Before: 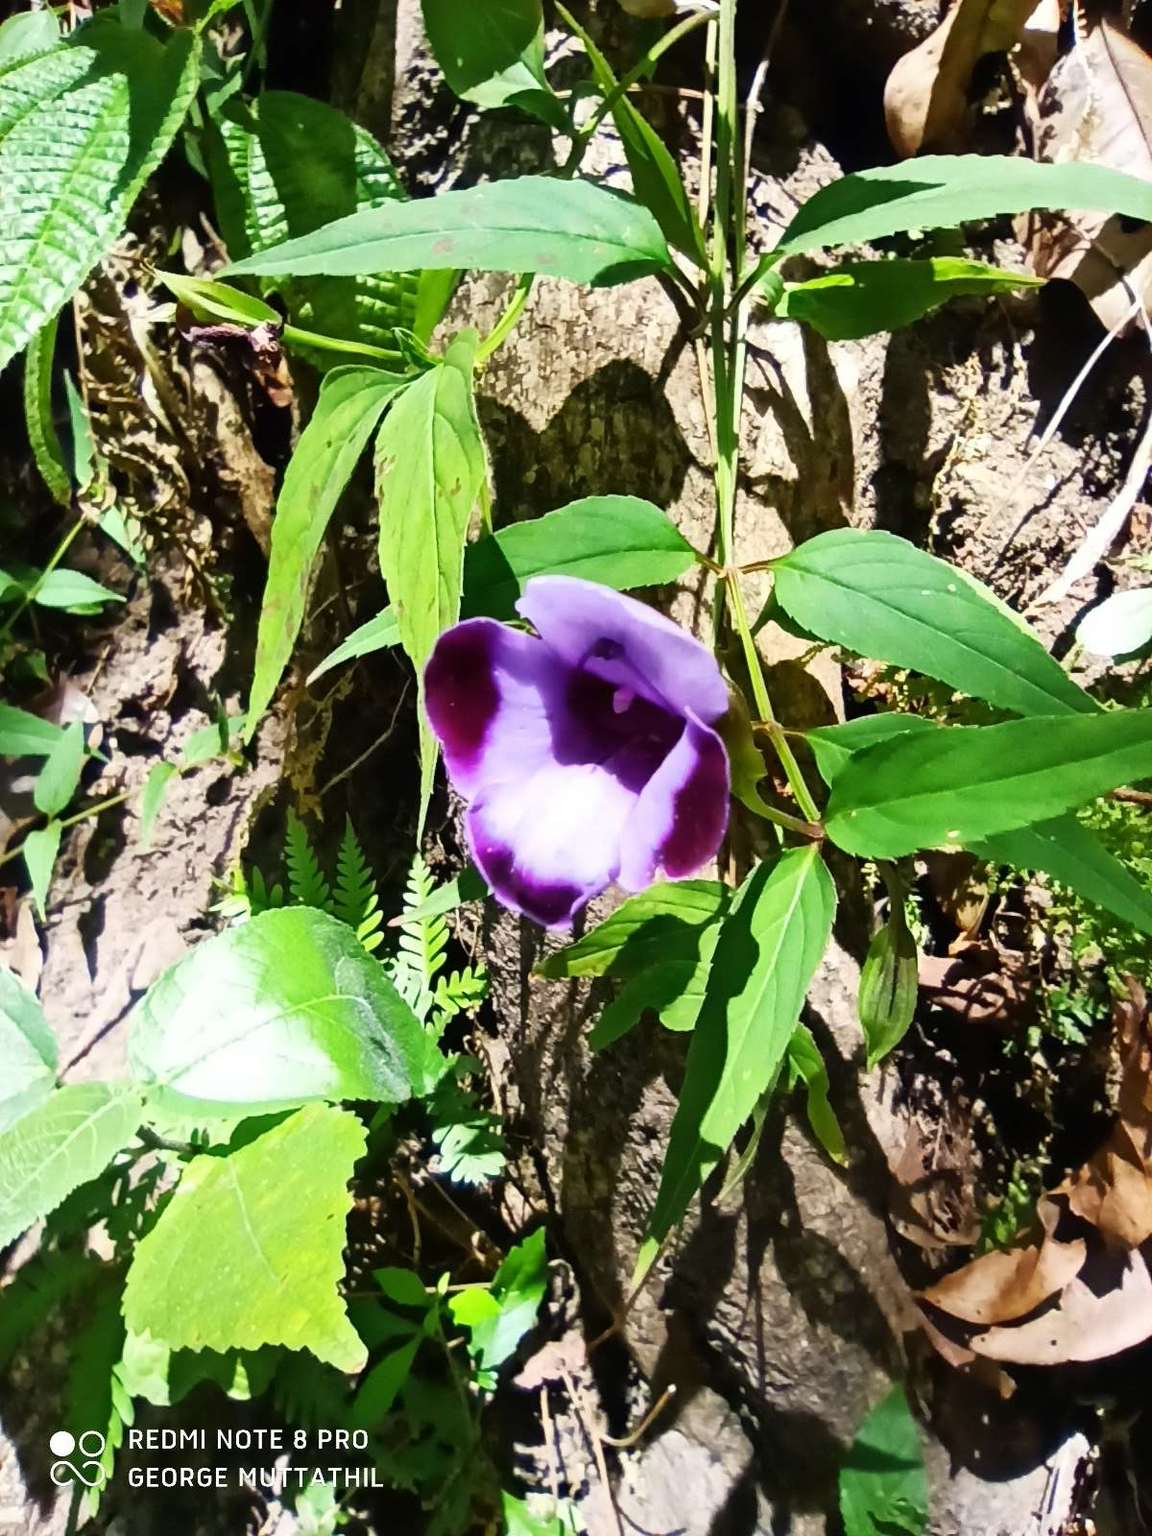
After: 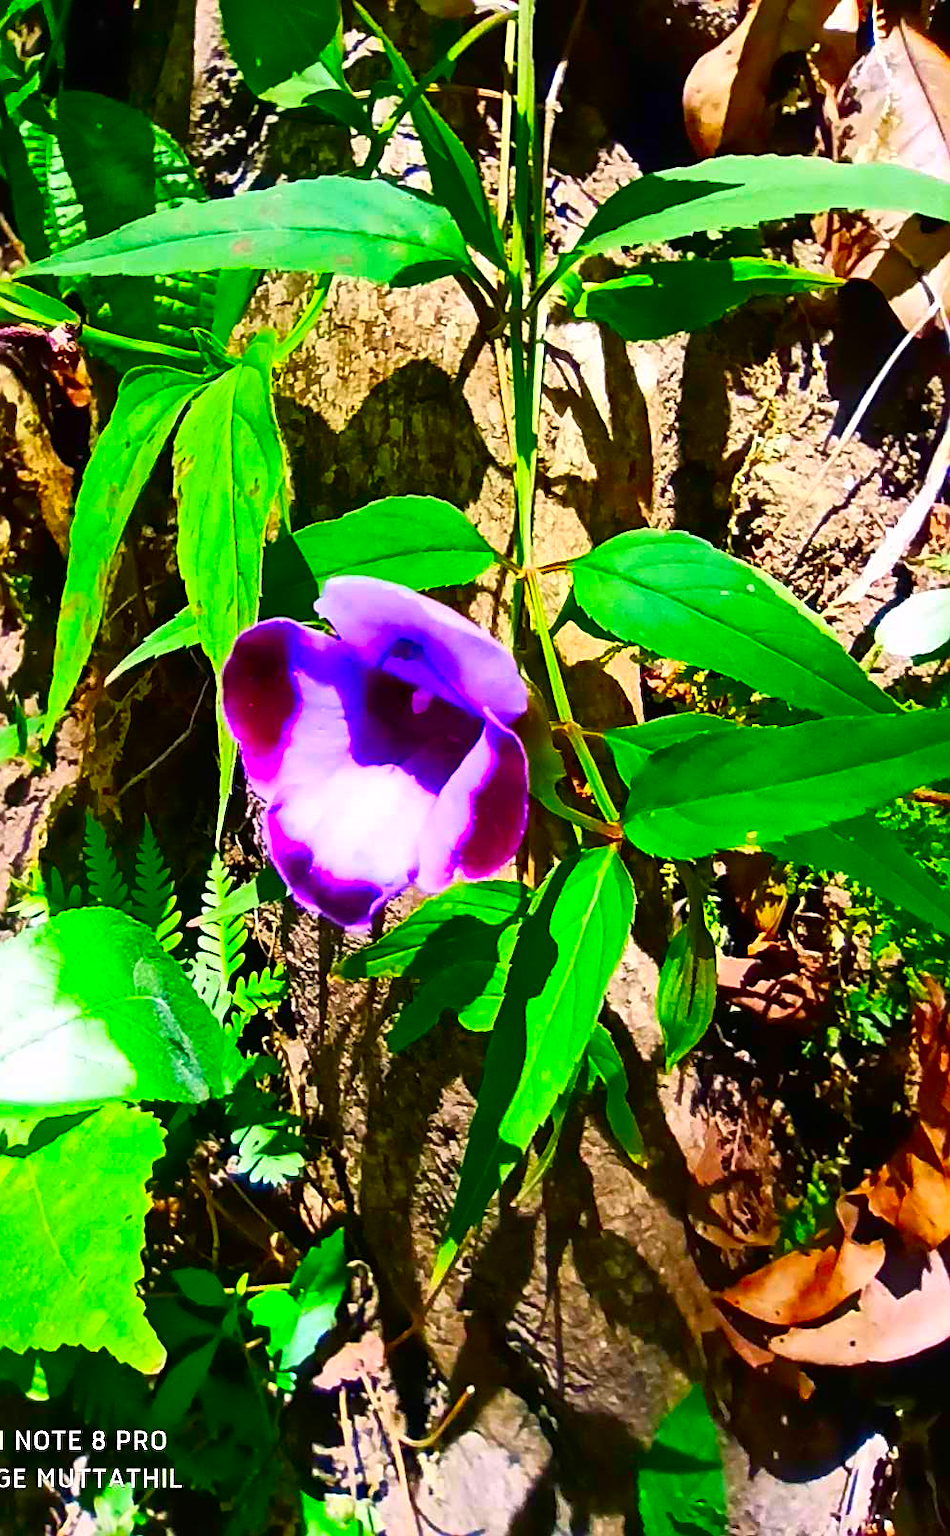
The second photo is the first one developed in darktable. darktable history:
color correction: highlights a* 1.59, highlights b* -1.7, saturation 2.48
crop: left 17.582%, bottom 0.031%
contrast brightness saturation: contrast 0.03, brightness -0.04
sharpen: on, module defaults
